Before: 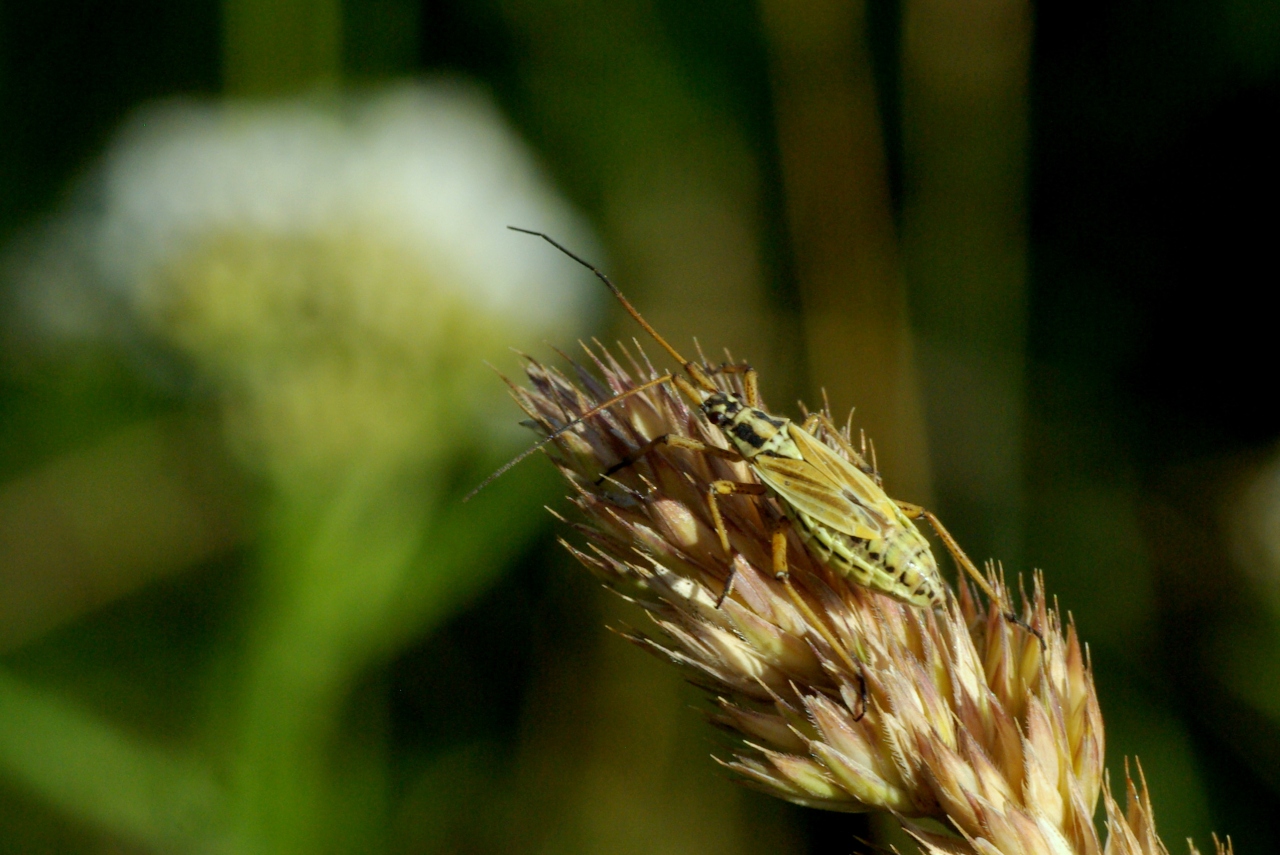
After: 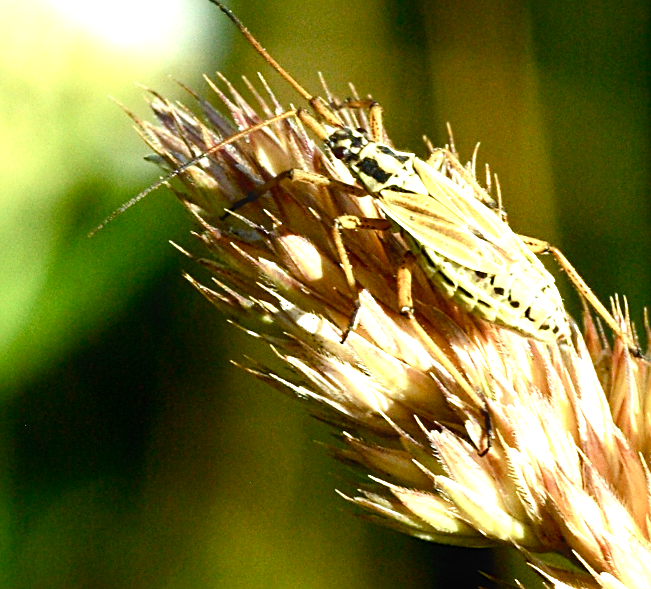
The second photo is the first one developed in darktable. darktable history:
tone equalizer: -8 EV -0.744 EV, -7 EV -0.687 EV, -6 EV -0.608 EV, -5 EV -0.367 EV, -3 EV 0.402 EV, -2 EV 0.6 EV, -1 EV 0.674 EV, +0 EV 0.744 EV, edges refinement/feathering 500, mask exposure compensation -1.57 EV, preserve details no
color balance rgb: perceptual saturation grading › global saturation 20%, perceptual saturation grading › highlights -49.241%, perceptual saturation grading › shadows 26.216%
sharpen: on, module defaults
exposure: exposure 1.153 EV, compensate highlight preservation false
contrast brightness saturation: saturation 0.128
crop and rotate: left 29.311%, top 31.038%, right 19.827%
contrast equalizer: y [[0.439, 0.44, 0.442, 0.457, 0.493, 0.498], [0.5 ×6], [0.5 ×6], [0 ×6], [0 ×6]]
